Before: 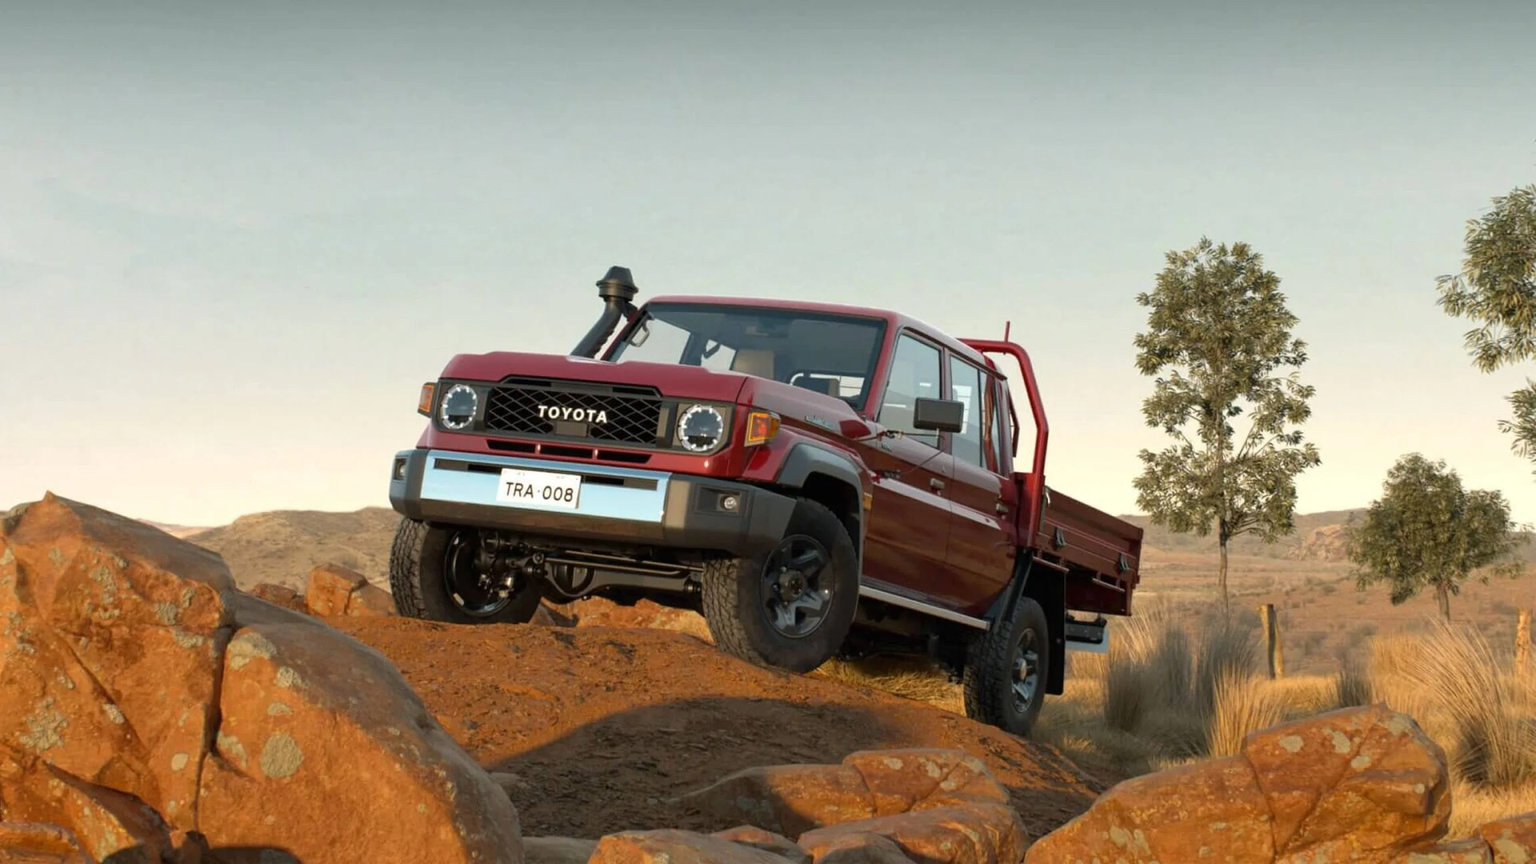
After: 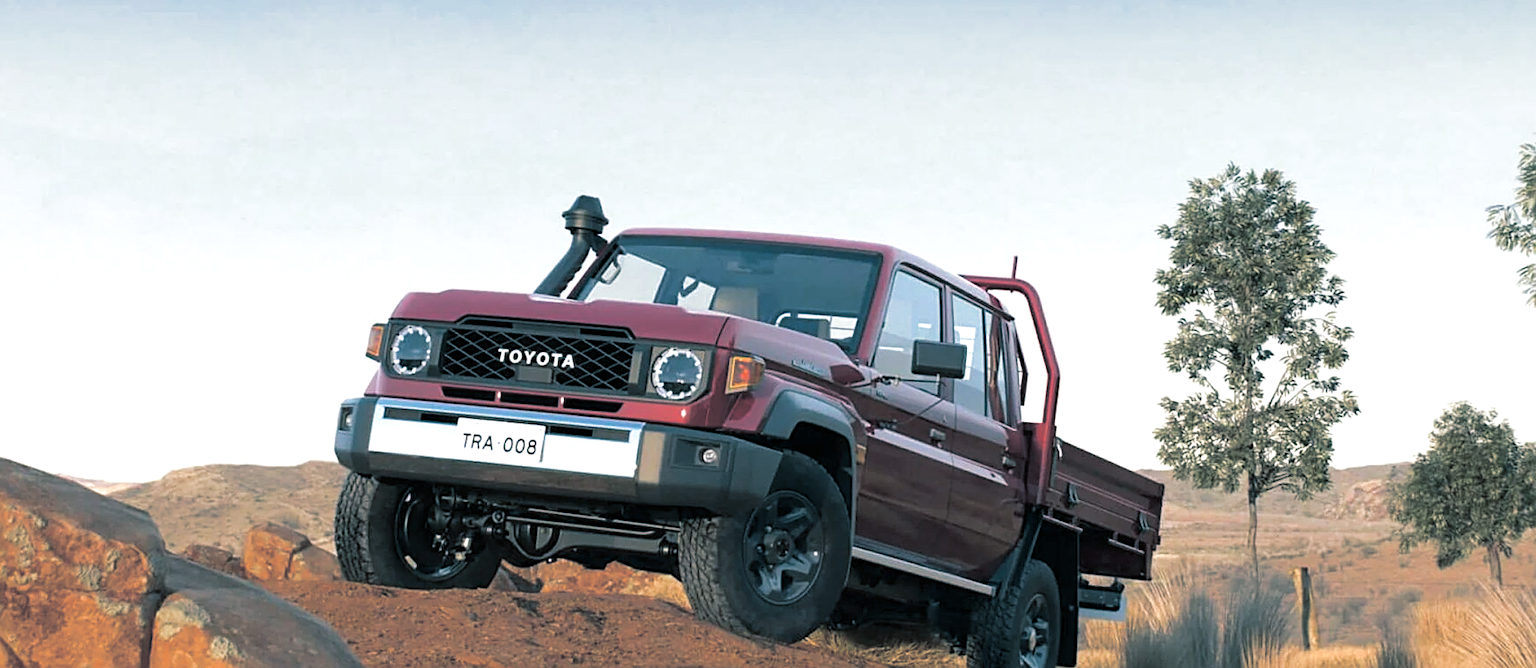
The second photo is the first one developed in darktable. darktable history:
exposure: compensate highlight preservation false
split-toning: shadows › hue 205.2°, shadows › saturation 0.43, highlights › hue 54°, highlights › saturation 0.54
color balance rgb: perceptual saturation grading › global saturation 20%, perceptual saturation grading › highlights -50%, perceptual saturation grading › shadows 30%, perceptual brilliance grading › global brilliance 10%, perceptual brilliance grading › shadows 15%
sharpen: on, module defaults
crop: left 5.596%, top 10.314%, right 3.534%, bottom 19.395%
color calibration: illuminant as shot in camera, x 0.37, y 0.382, temperature 4313.32 K
